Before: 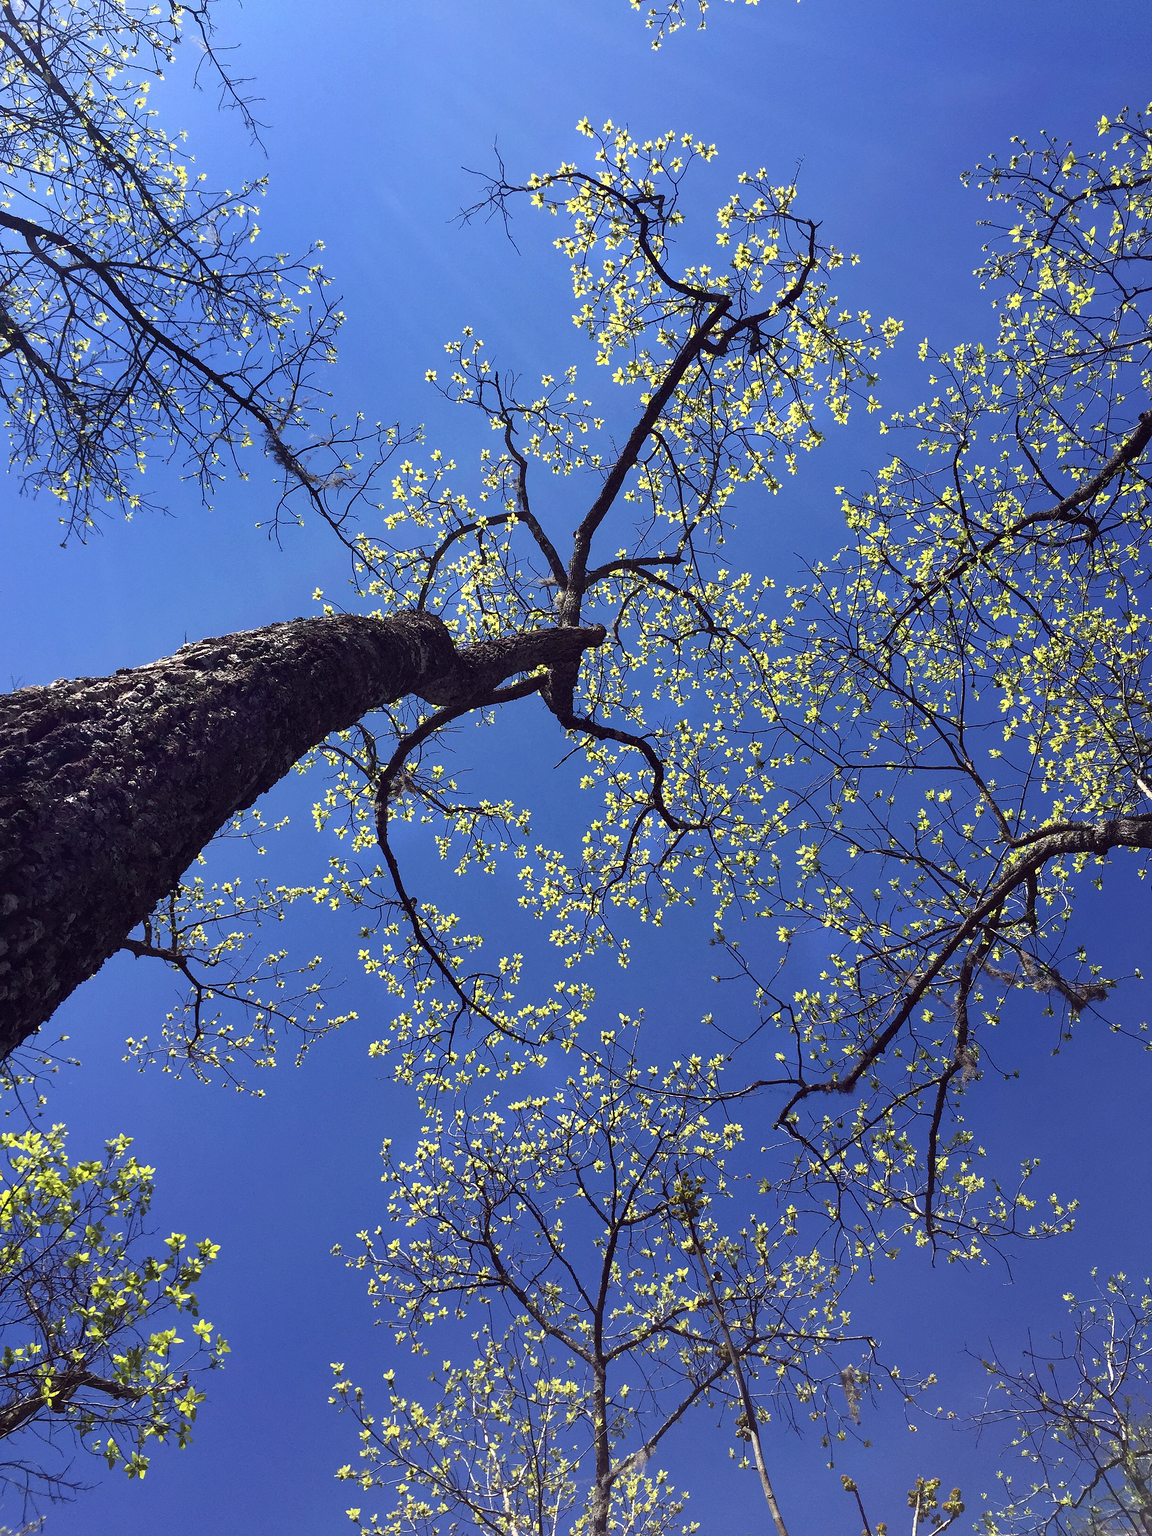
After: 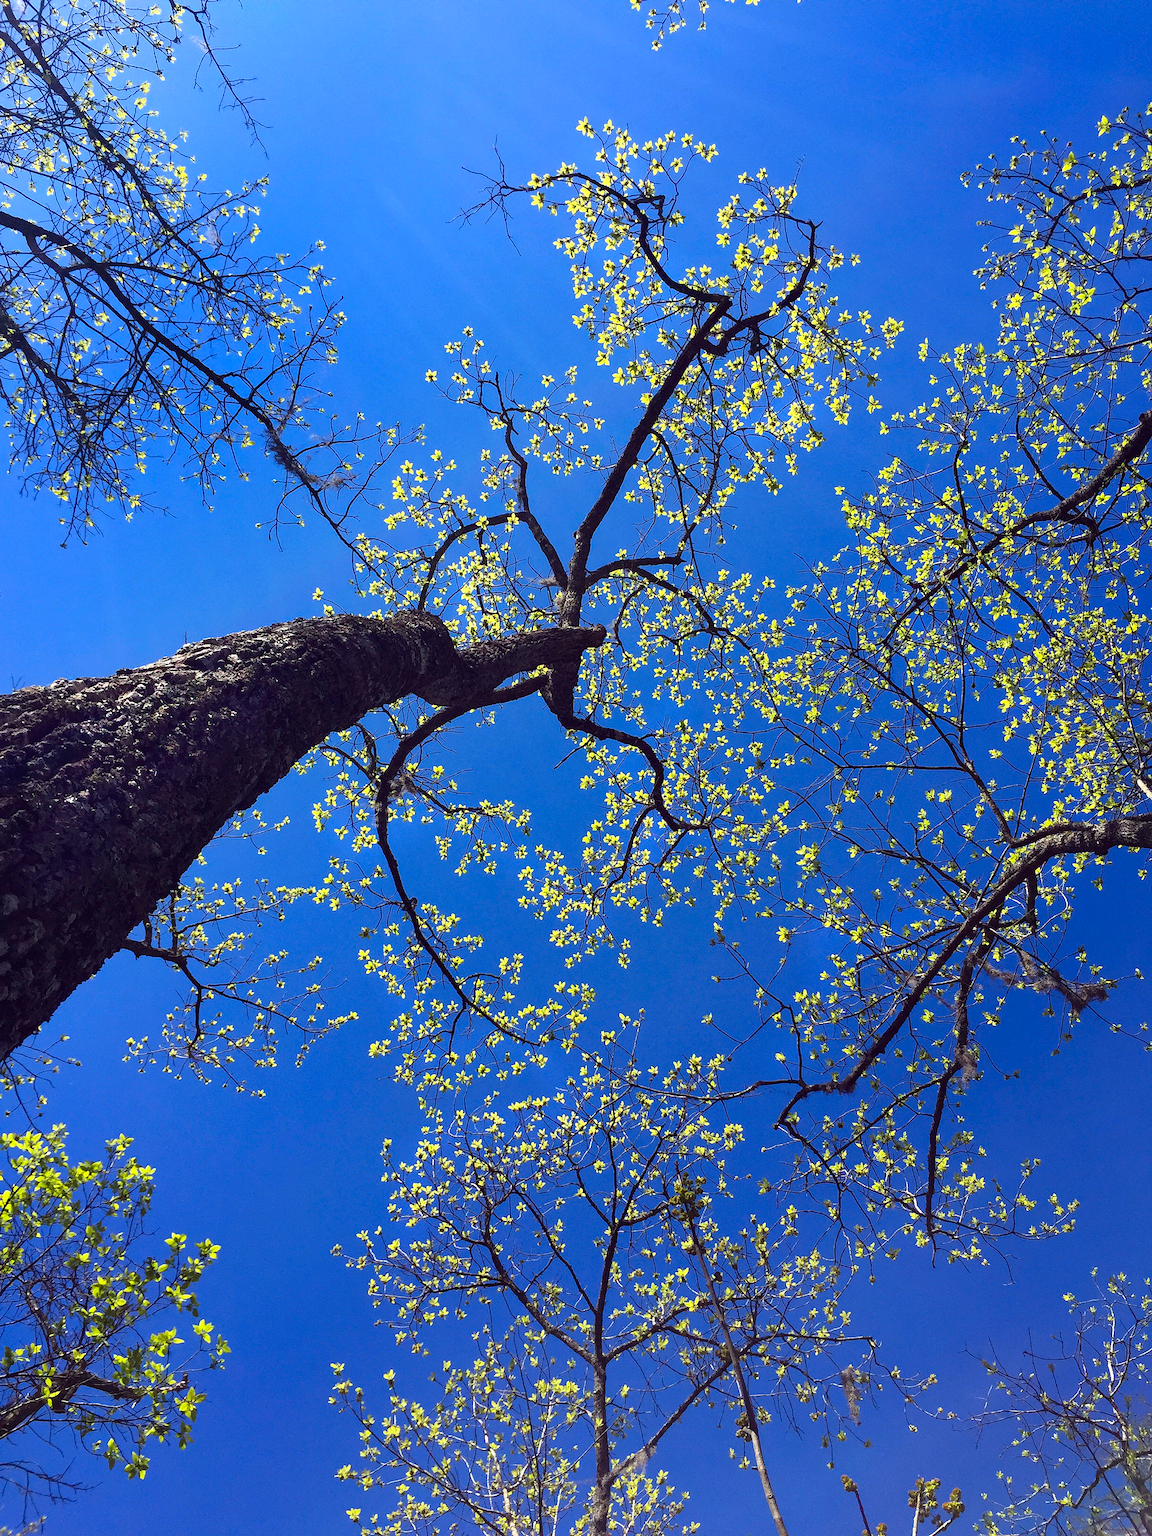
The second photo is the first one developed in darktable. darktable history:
contrast brightness saturation: brightness -0.017, saturation 0.363
